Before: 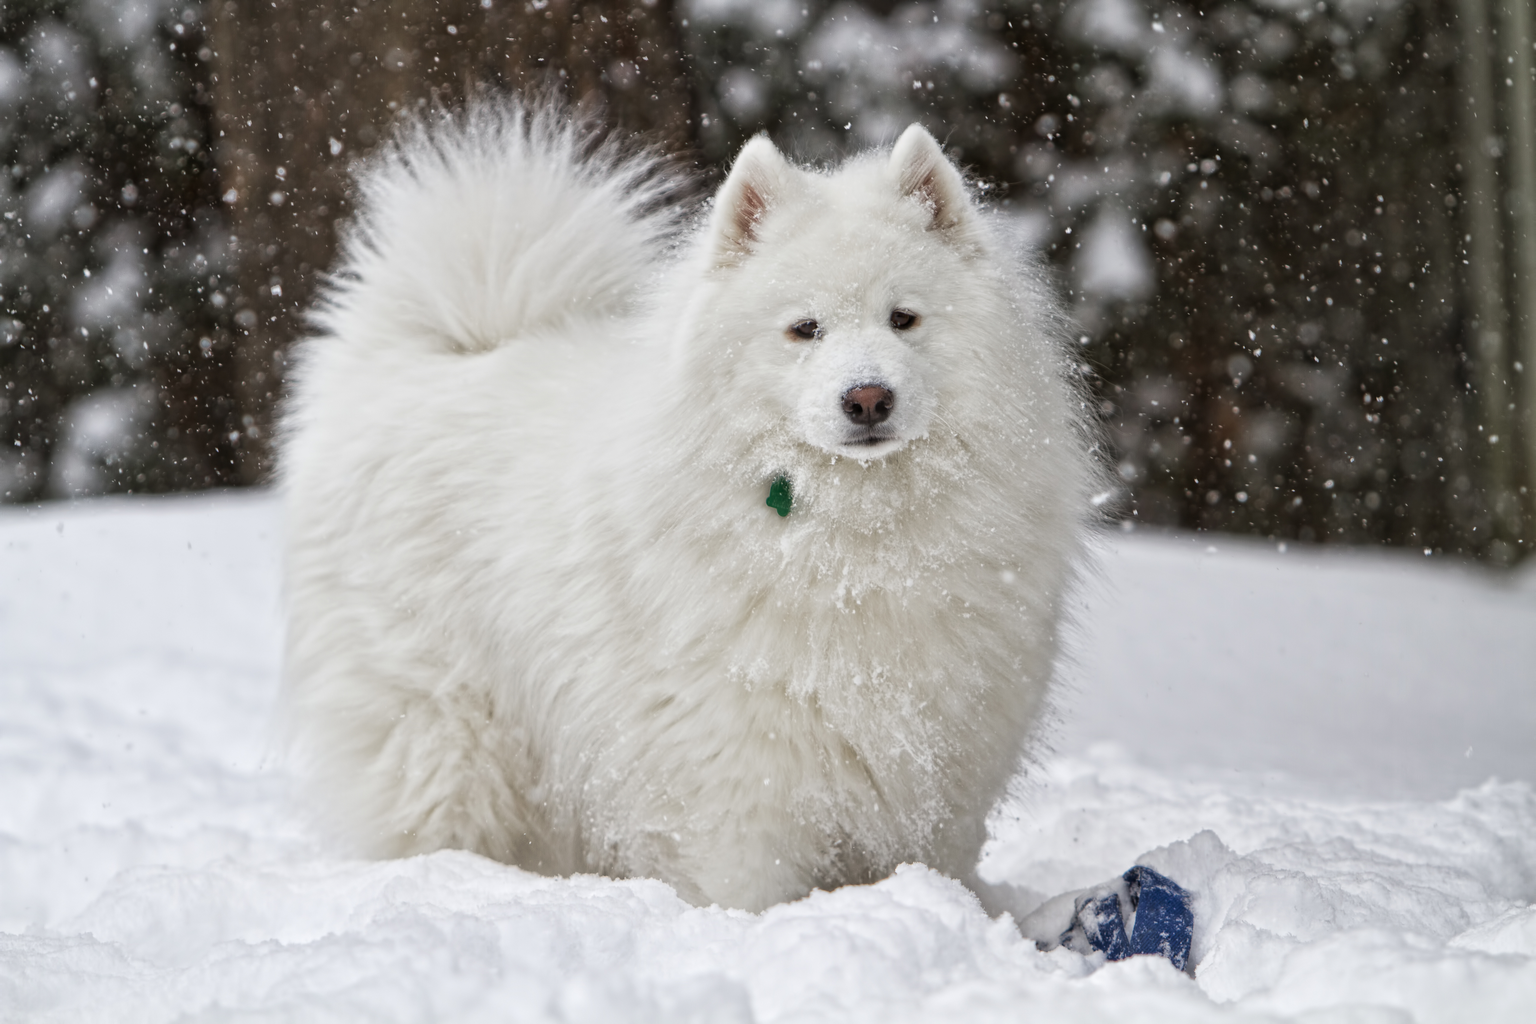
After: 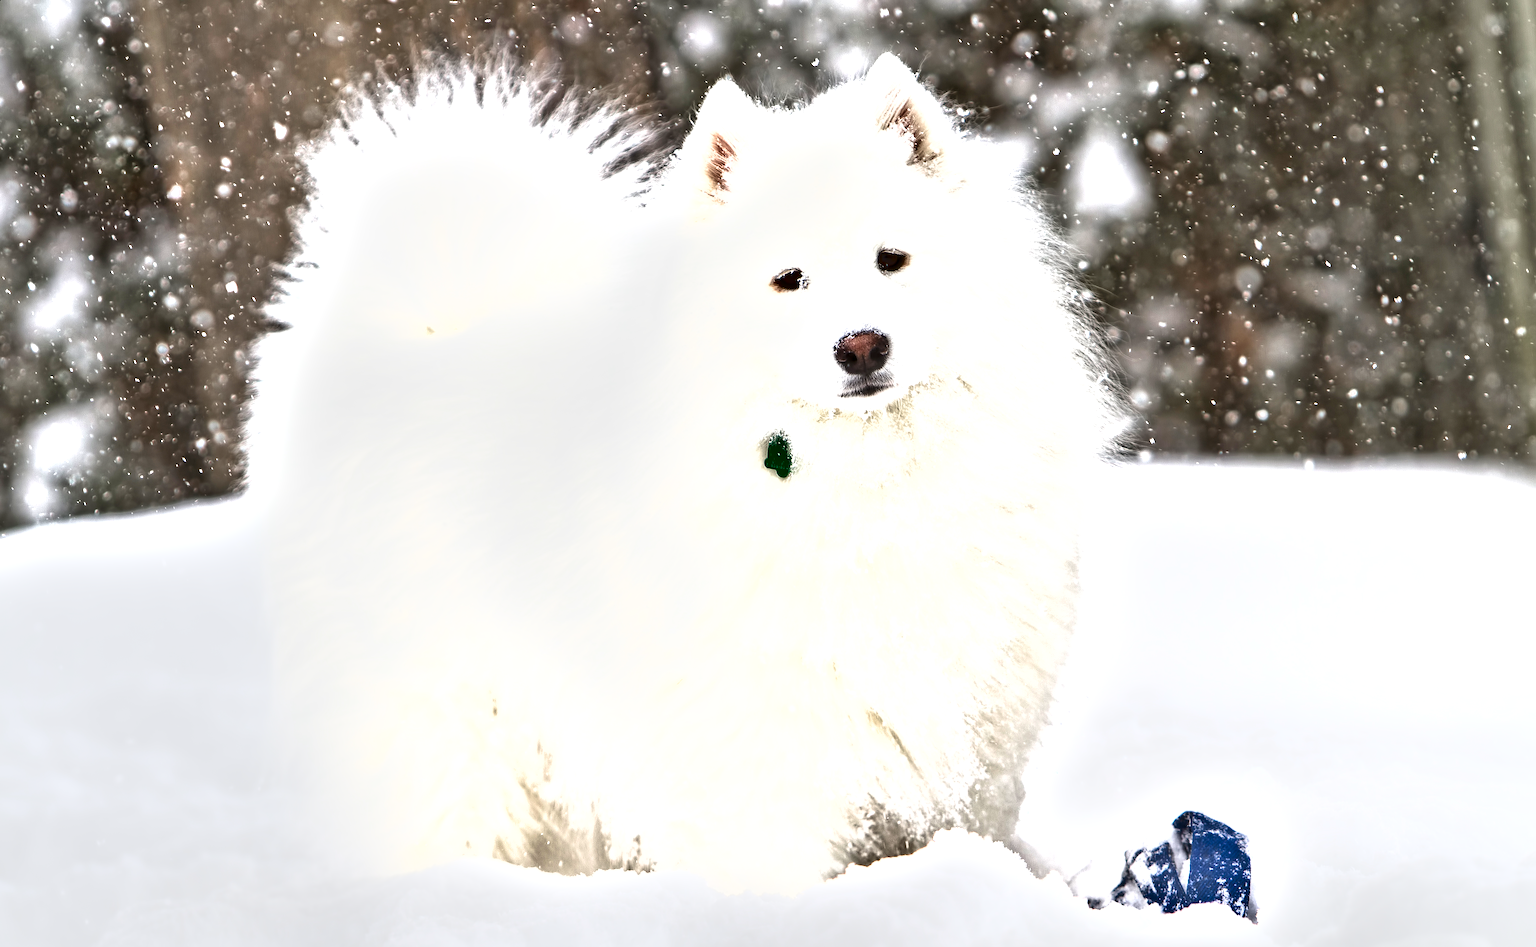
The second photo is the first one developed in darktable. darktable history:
shadows and highlights: shadows 49, highlights -41, soften with gaussian
rotate and perspective: rotation -5°, crop left 0.05, crop right 0.952, crop top 0.11, crop bottom 0.89
exposure: black level correction 0.001, exposure 1.646 EV, compensate exposure bias true, compensate highlight preservation false
sharpen: on, module defaults
